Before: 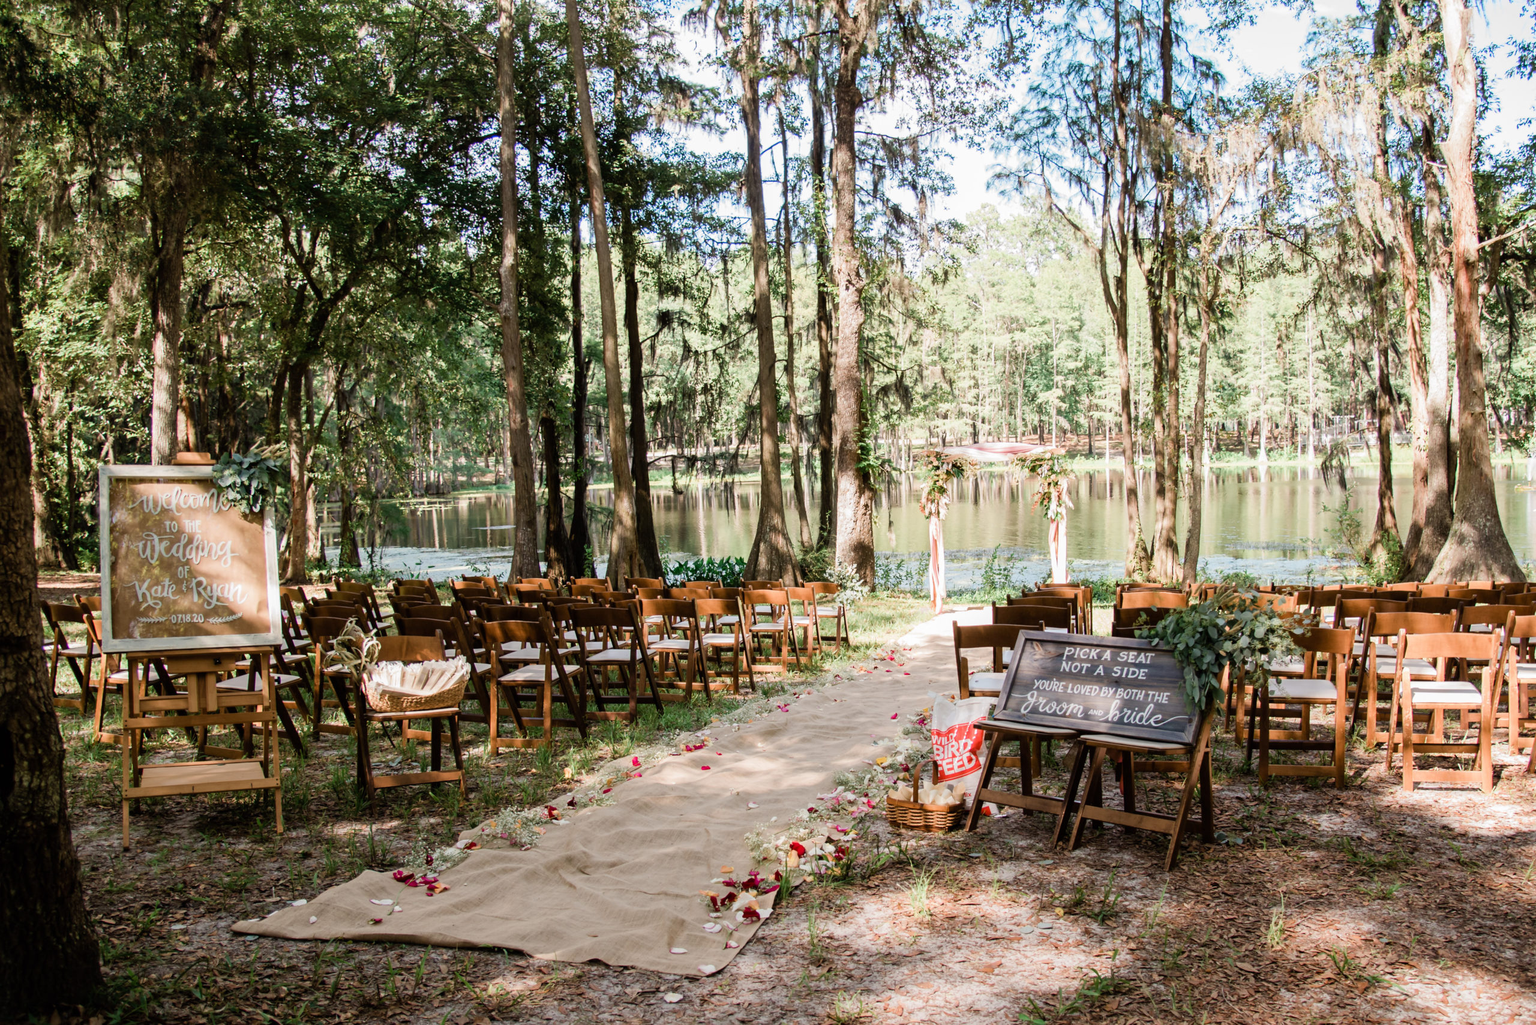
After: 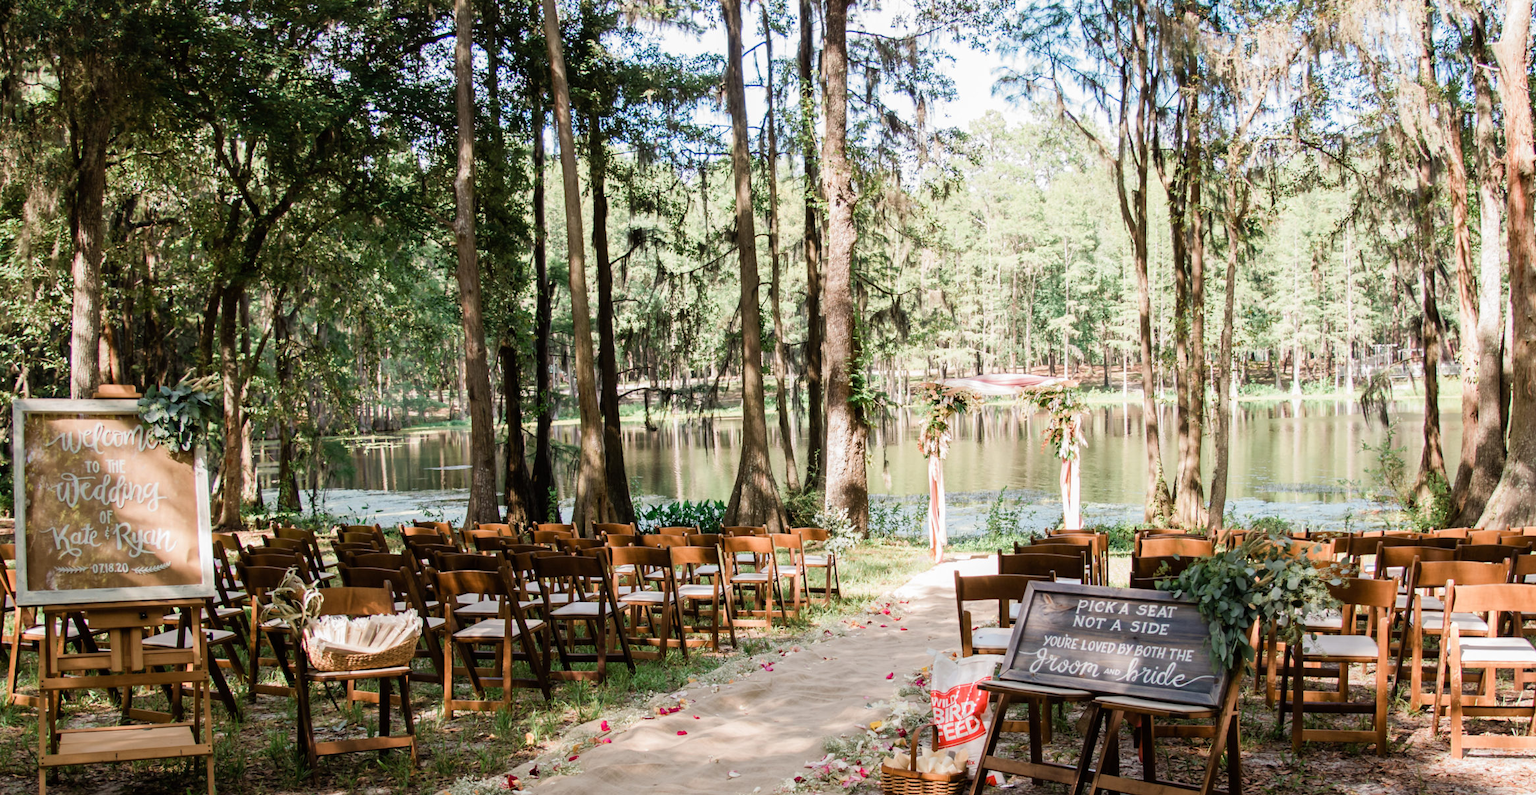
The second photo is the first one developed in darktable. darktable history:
crop: left 5.704%, top 10.153%, right 3.605%, bottom 19.509%
